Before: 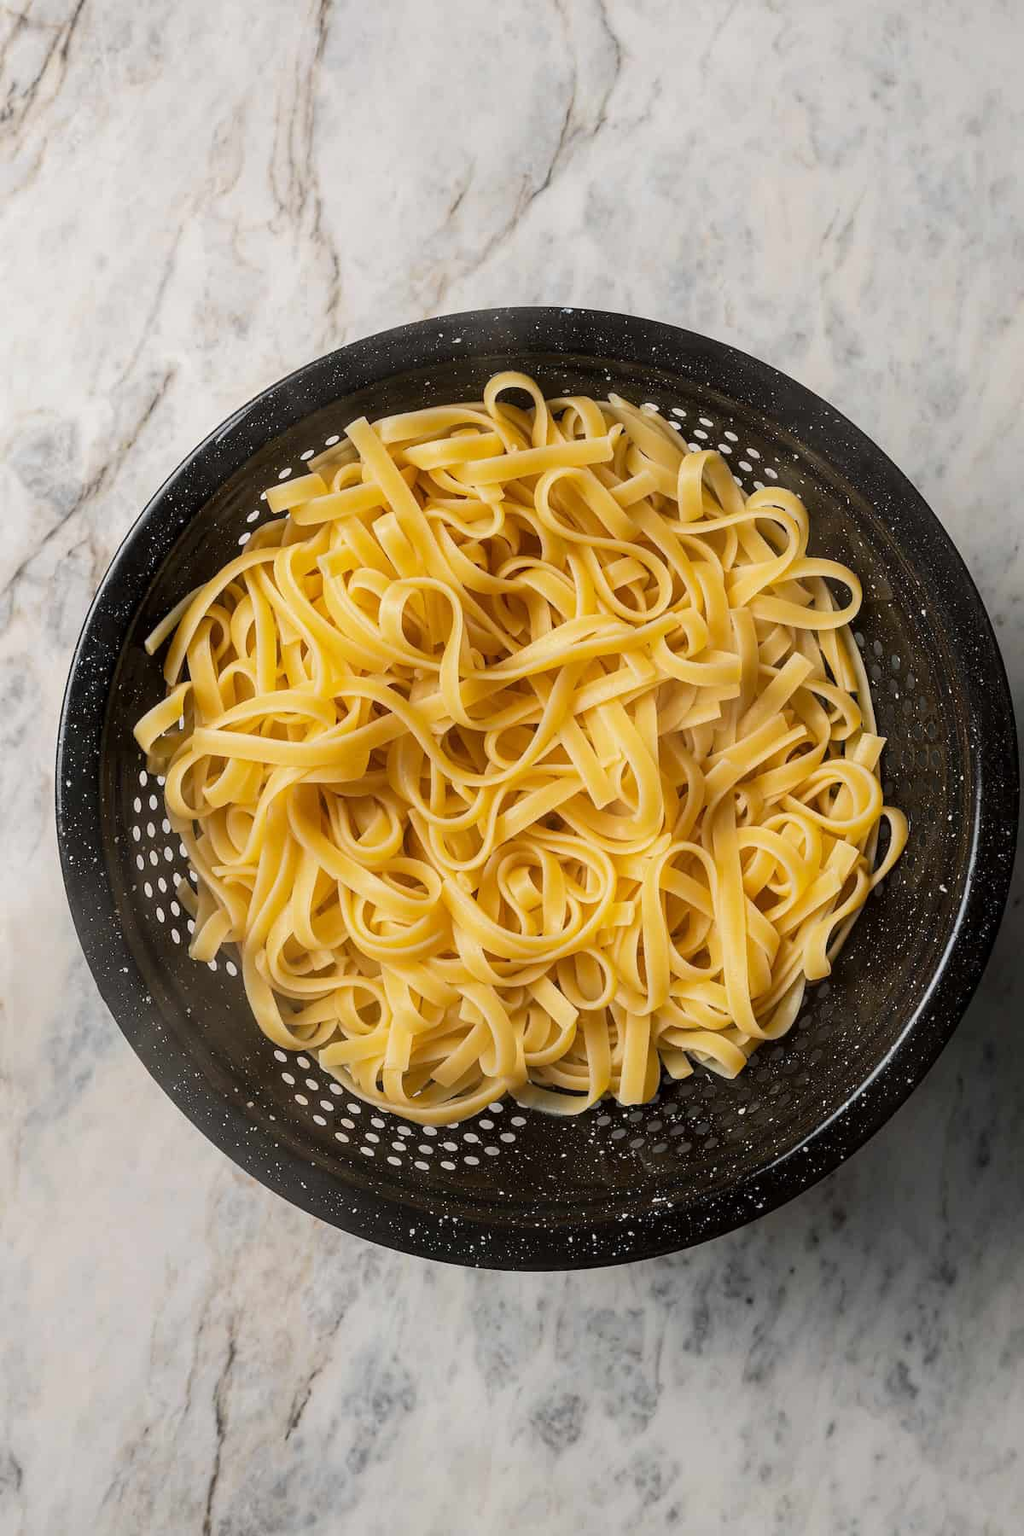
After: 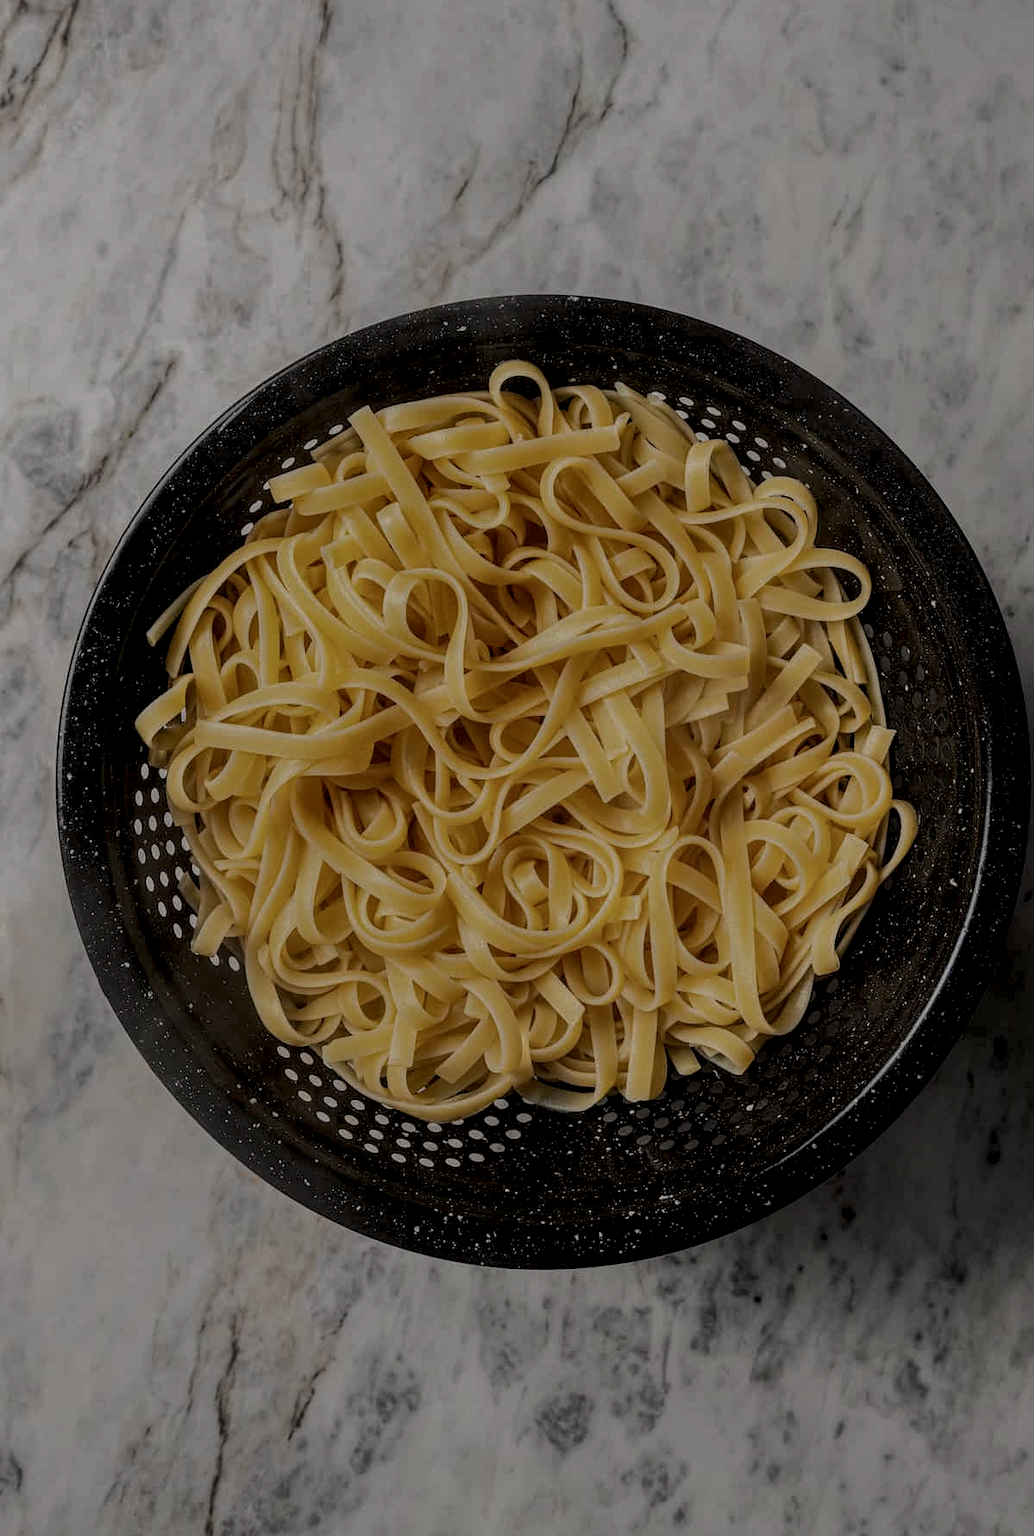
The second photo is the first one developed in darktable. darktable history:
exposure: exposure 0.566 EV, compensate highlight preservation false
crop: top 1.049%, right 0.001%
color correction: saturation 0.85
tone equalizer: -8 EV -2 EV, -7 EV -2 EV, -6 EV -2 EV, -5 EV -2 EV, -4 EV -2 EV, -3 EV -2 EV, -2 EV -2 EV, -1 EV -1.63 EV, +0 EV -2 EV
local contrast: highlights 100%, shadows 100%, detail 200%, midtone range 0.2
